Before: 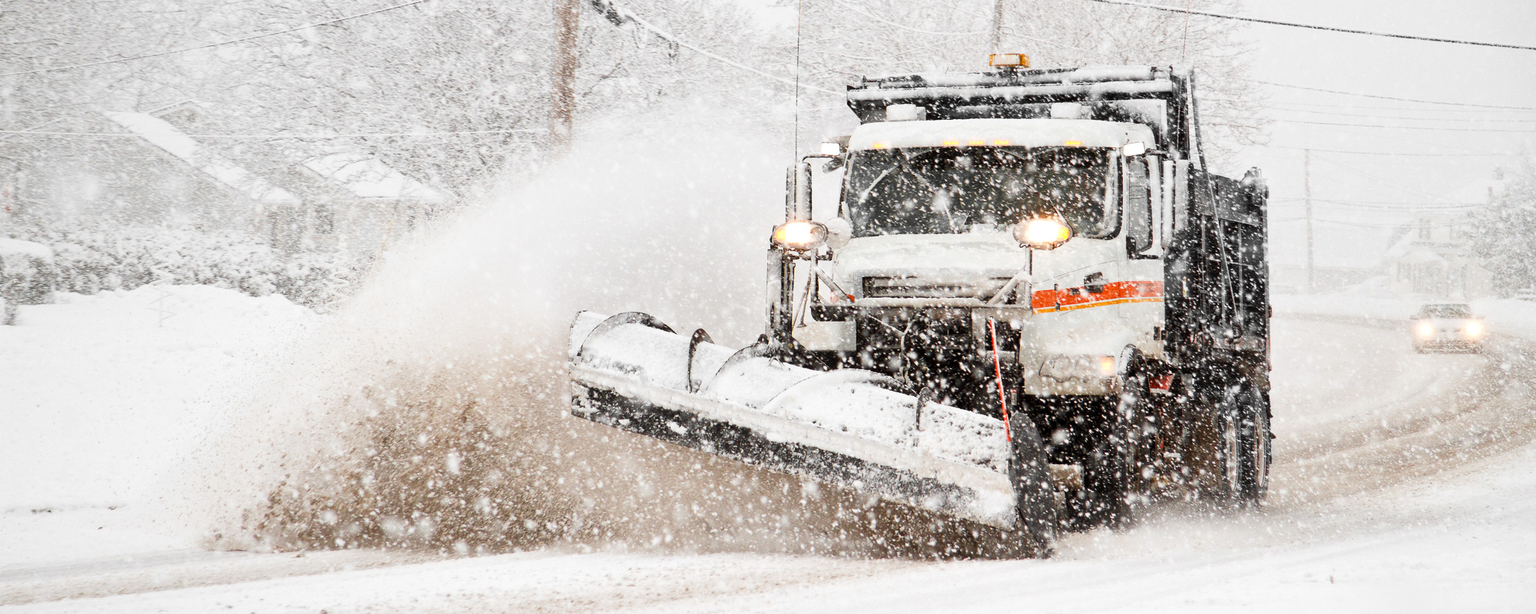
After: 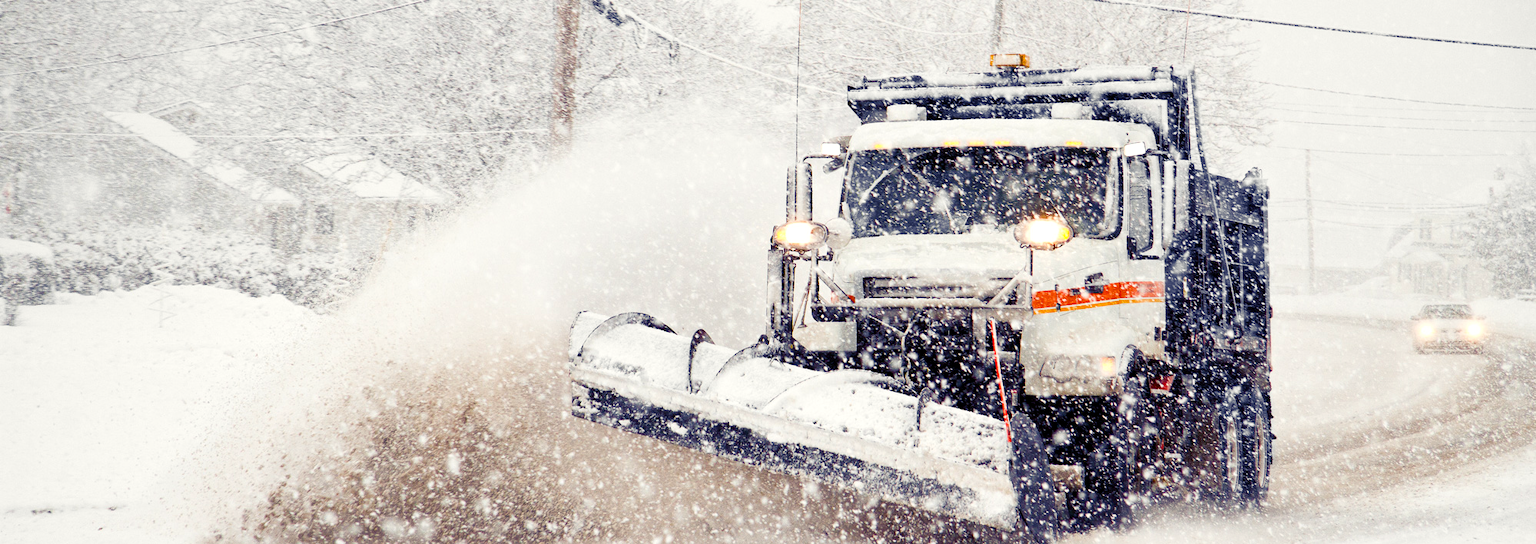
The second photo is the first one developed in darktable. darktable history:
crop and rotate: top 0%, bottom 11.49%
color balance rgb: shadows lift › luminance -28.76%, shadows lift › chroma 15%, shadows lift › hue 270°, power › chroma 1%, power › hue 255°, highlights gain › luminance 7.14%, highlights gain › chroma 2%, highlights gain › hue 90°, global offset › luminance -0.29%, global offset › hue 260°, perceptual saturation grading › global saturation 20%, perceptual saturation grading › highlights -13.92%, perceptual saturation grading › shadows 50%
